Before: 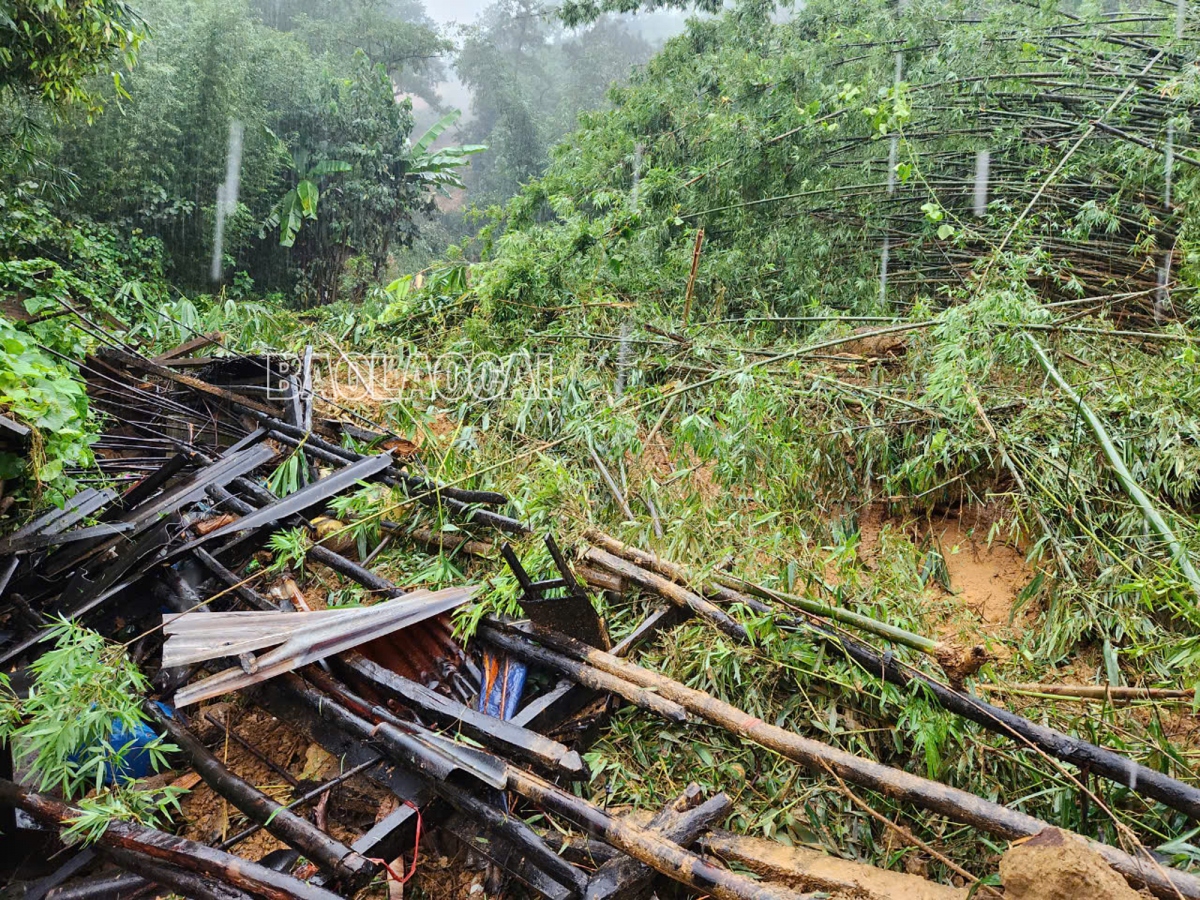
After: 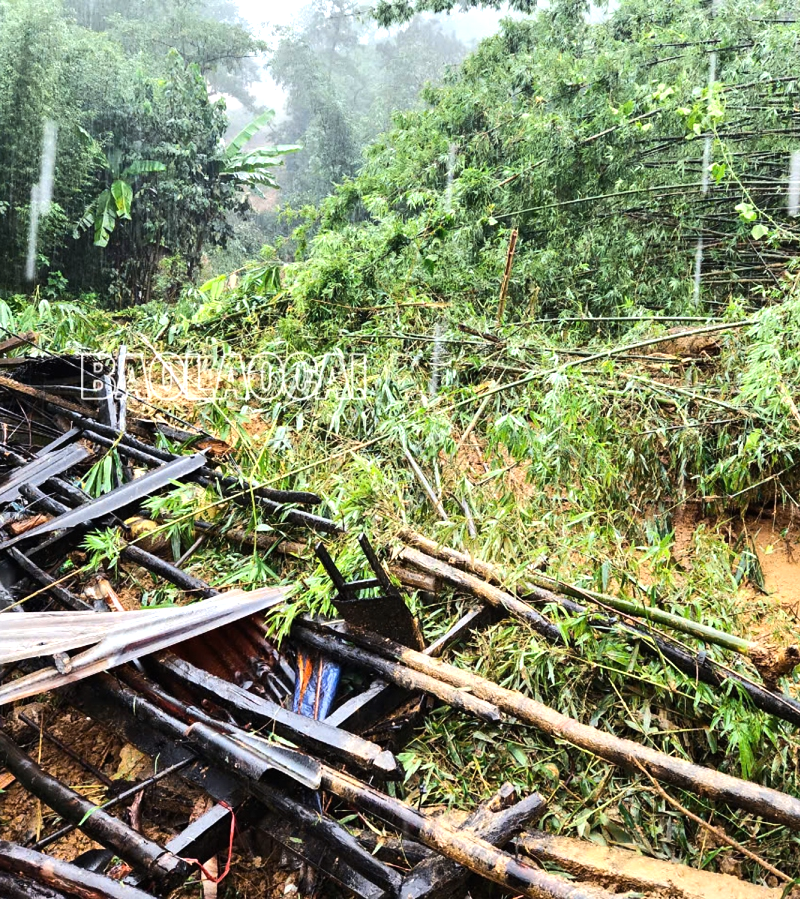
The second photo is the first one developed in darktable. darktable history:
base curve: curves: ch0 [(0, 0) (0.472, 0.508) (1, 1)]
crop and rotate: left 15.546%, right 17.787%
tone equalizer: -8 EV -0.75 EV, -7 EV -0.7 EV, -6 EV -0.6 EV, -5 EV -0.4 EV, -3 EV 0.4 EV, -2 EV 0.6 EV, -1 EV 0.7 EV, +0 EV 0.75 EV, edges refinement/feathering 500, mask exposure compensation -1.57 EV, preserve details no
